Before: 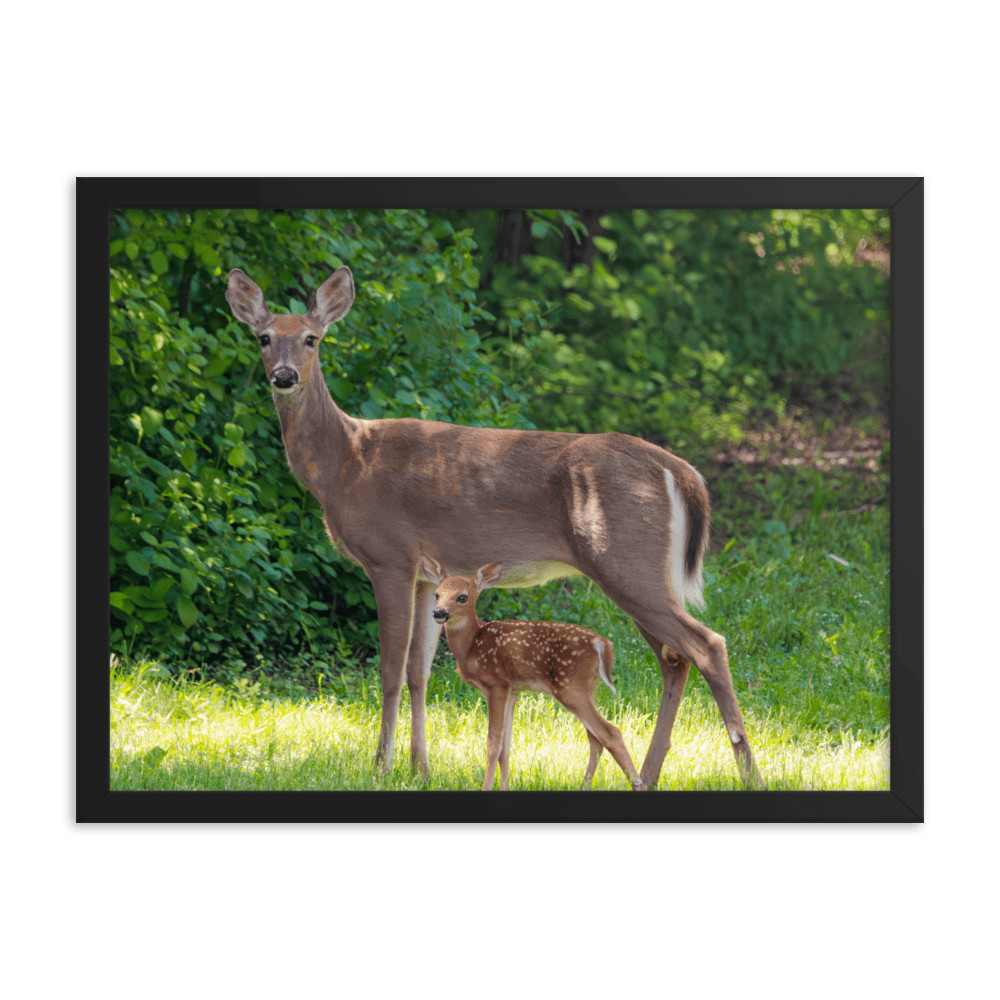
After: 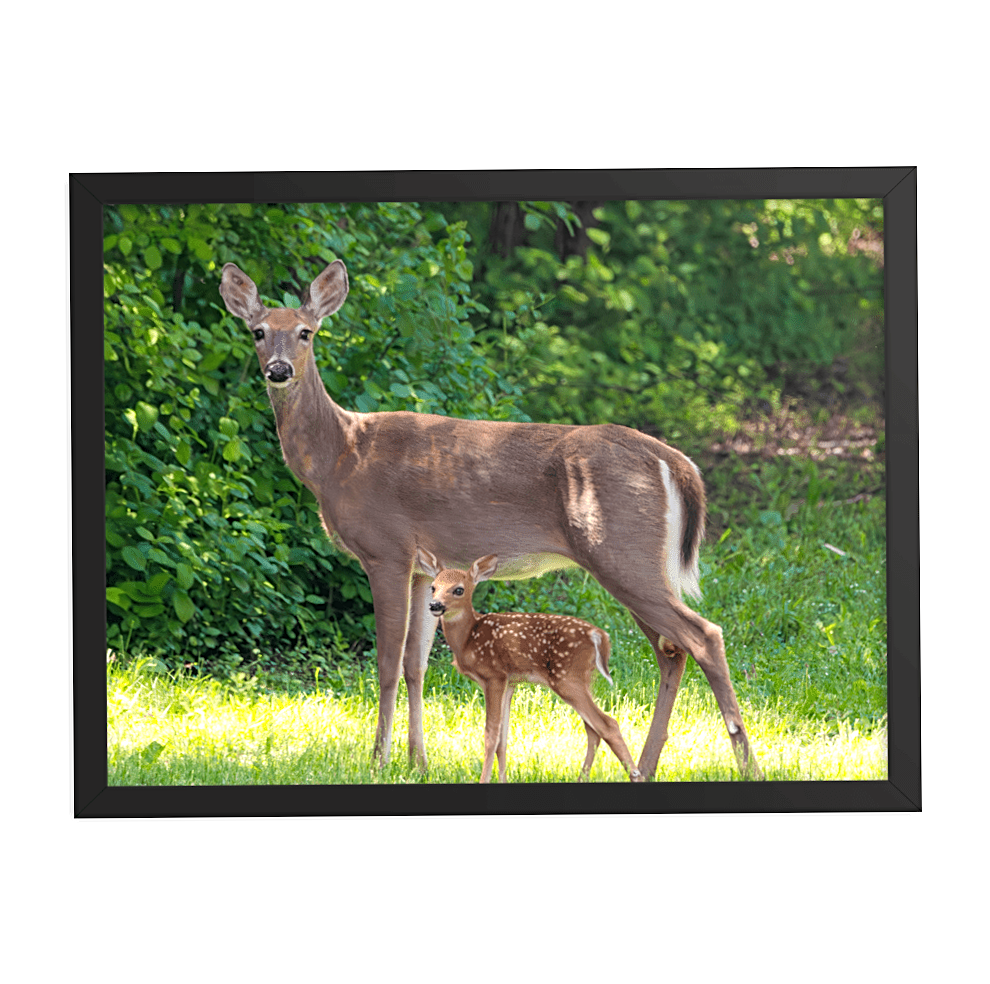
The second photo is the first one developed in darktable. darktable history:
rotate and perspective: rotation -0.45°, automatic cropping original format, crop left 0.008, crop right 0.992, crop top 0.012, crop bottom 0.988
exposure: black level correction 0.001, exposure 0.5 EV, compensate exposure bias true, compensate highlight preservation false
sharpen: on, module defaults
